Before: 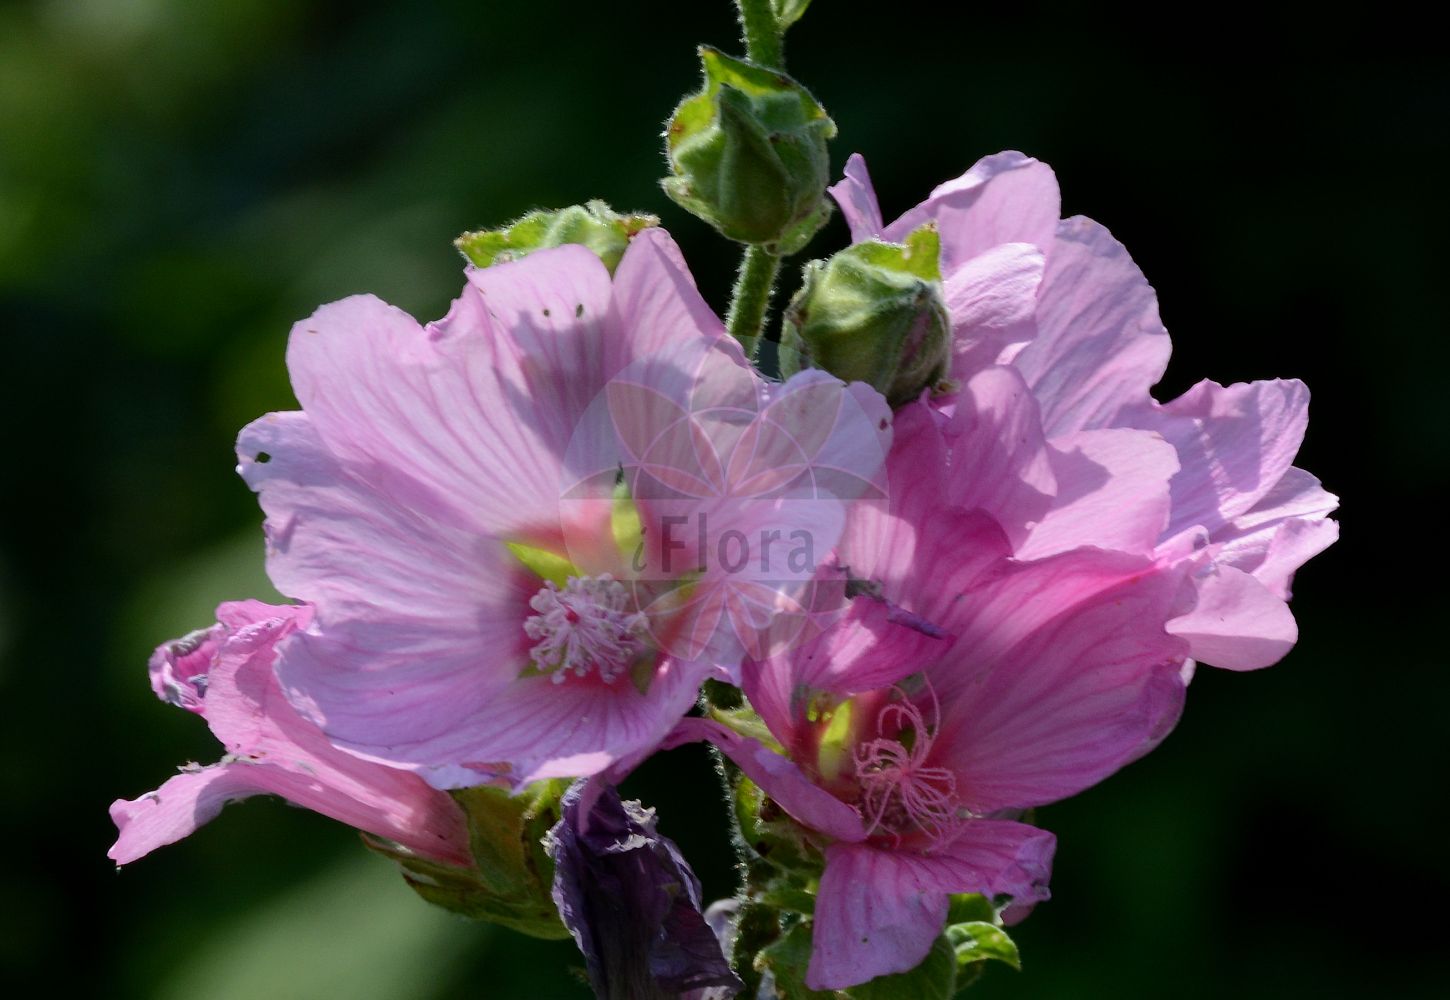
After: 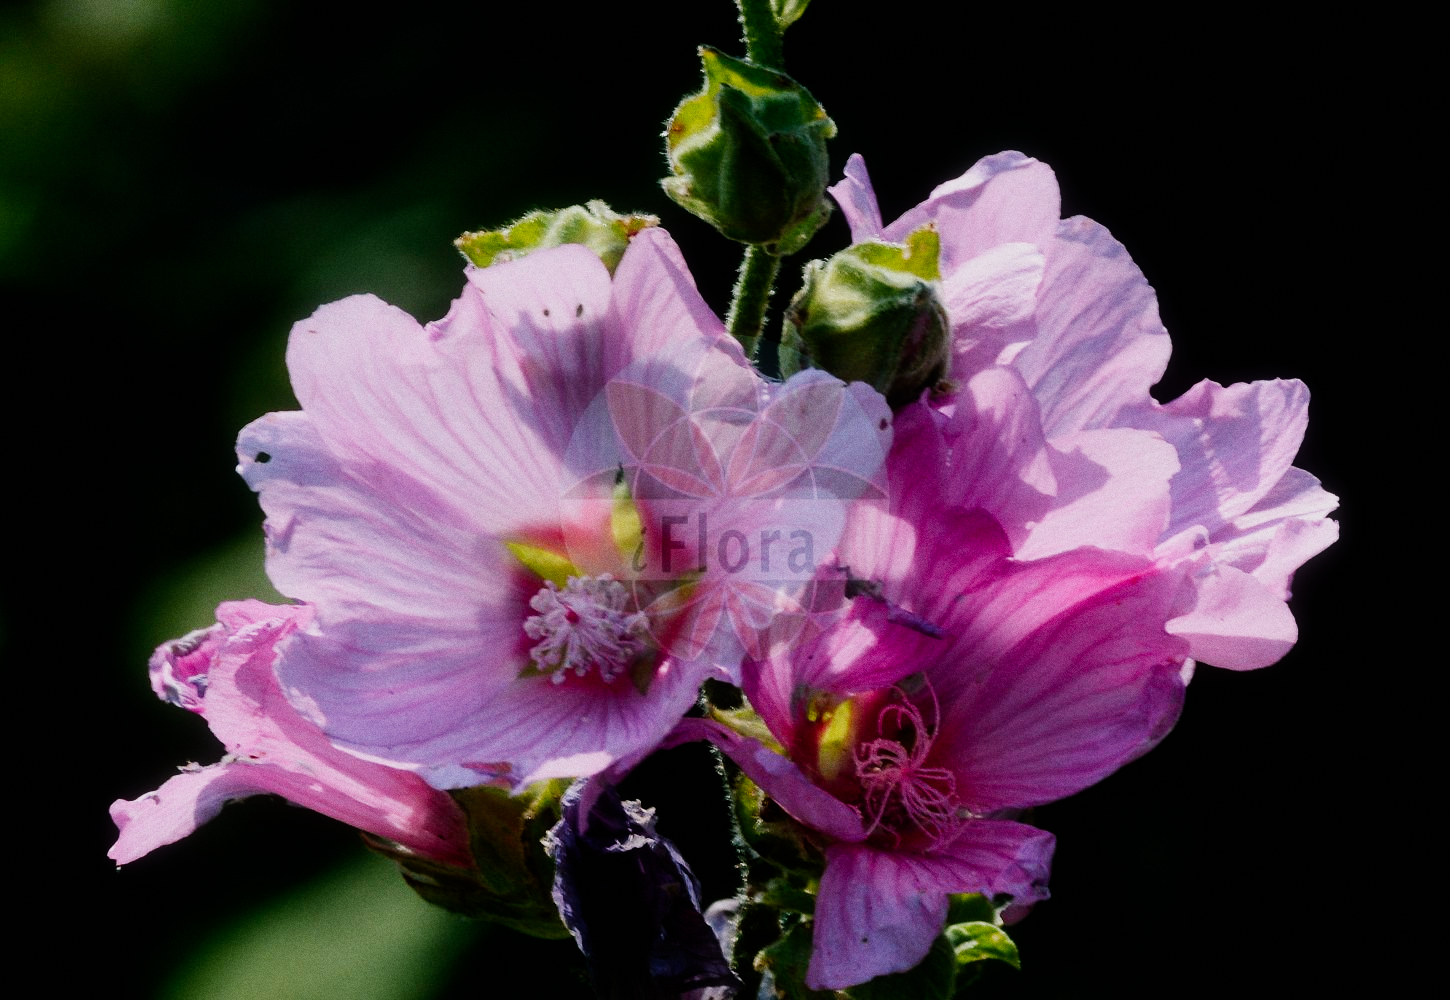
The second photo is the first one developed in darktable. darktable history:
contrast equalizer: octaves 7, y [[0.6 ×6], [0.55 ×6], [0 ×6], [0 ×6], [0 ×6]], mix 0.2
color balance rgb: shadows lift › chroma 2%, shadows lift › hue 217.2°, power › chroma 0.25%, power › hue 60°, highlights gain › chroma 1.5%, highlights gain › hue 309.6°, global offset › luminance -0.5%, perceptual saturation grading › global saturation 15%, global vibrance 20%
diffuse or sharpen "bloom 20%": radius span 32, 1st order speed 50%, 2nd order speed 50%, 3rd order speed 50%, 4th order speed 50% | blend: blend mode normal, opacity 20%; mask: uniform (no mask)
rgb primaries: red hue -0.035, red purity 1.02, green hue 0.052, green purity 0.95, blue hue -0.122, blue purity 0.95
sigmoid: contrast 1.8, skew -0.2, preserve hue 0%, red attenuation 0.1, red rotation 0.035, green attenuation 0.1, green rotation -0.017, blue attenuation 0.15, blue rotation -0.052, base primaries Rec2020
grain "film": coarseness 0.09 ISO
